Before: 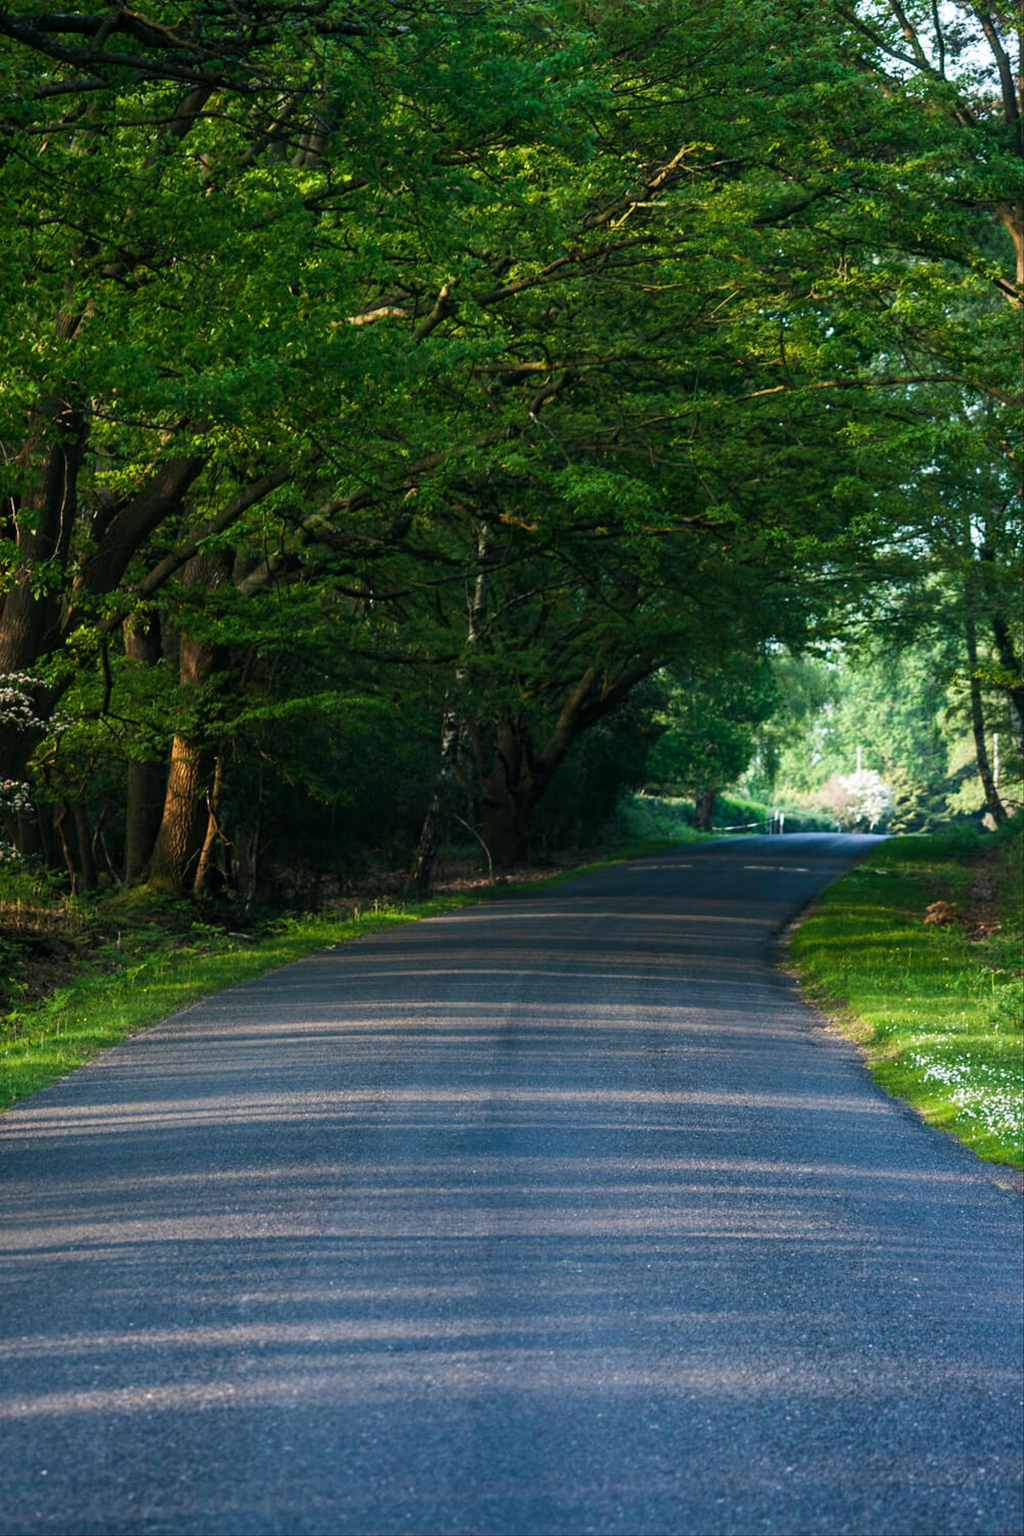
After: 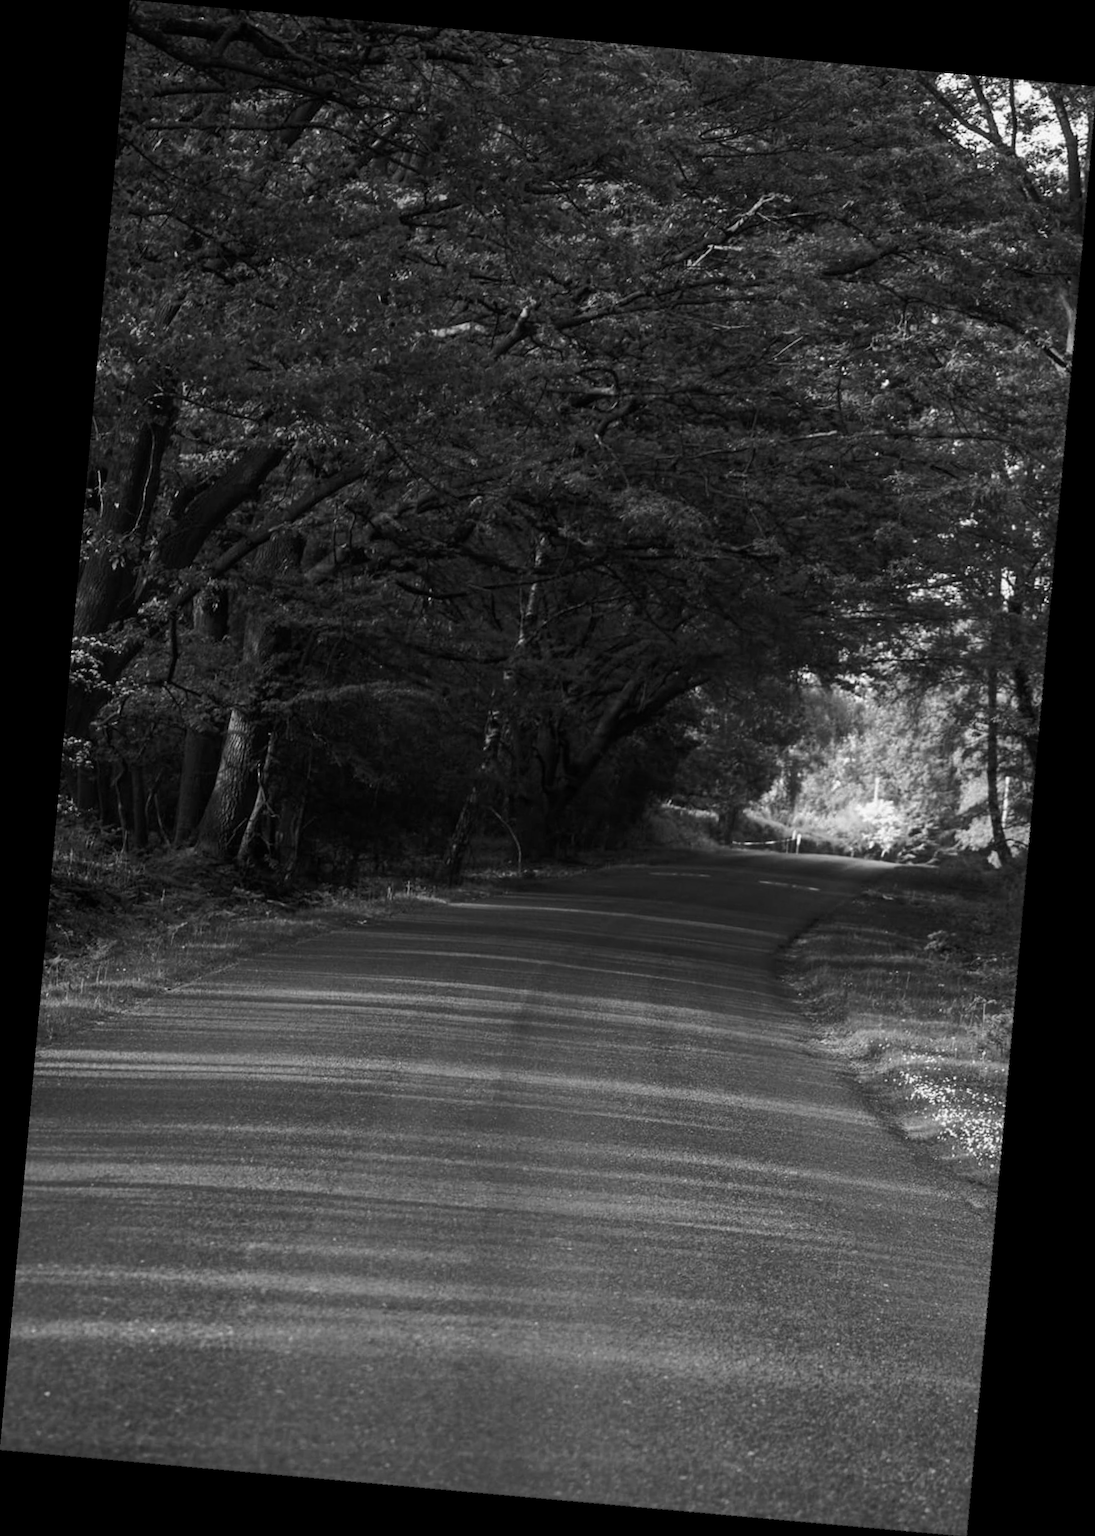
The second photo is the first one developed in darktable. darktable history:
rotate and perspective: rotation 5.12°, automatic cropping off
color calibration: output gray [0.267, 0.423, 0.261, 0], illuminant same as pipeline (D50), adaptation none (bypass)
tone curve: curves: ch0 [(0, 0) (0.003, 0.002) (0.011, 0.009) (0.025, 0.021) (0.044, 0.037) (0.069, 0.058) (0.1, 0.084) (0.136, 0.114) (0.177, 0.149) (0.224, 0.188) (0.277, 0.232) (0.335, 0.281) (0.399, 0.341) (0.468, 0.416) (0.543, 0.496) (0.623, 0.574) (0.709, 0.659) (0.801, 0.754) (0.898, 0.876) (1, 1)], preserve colors none
